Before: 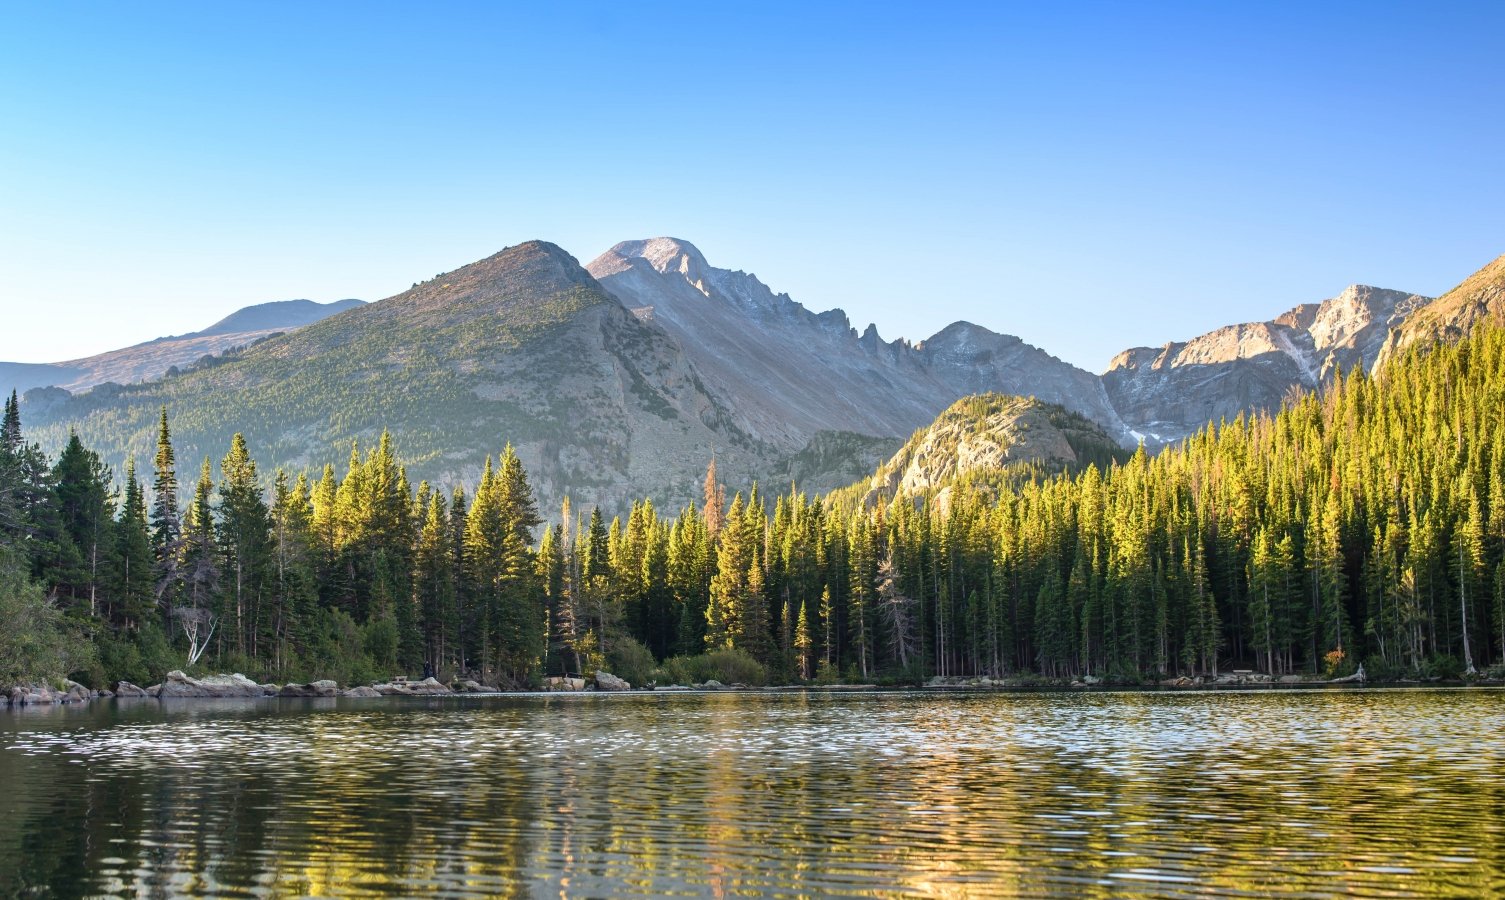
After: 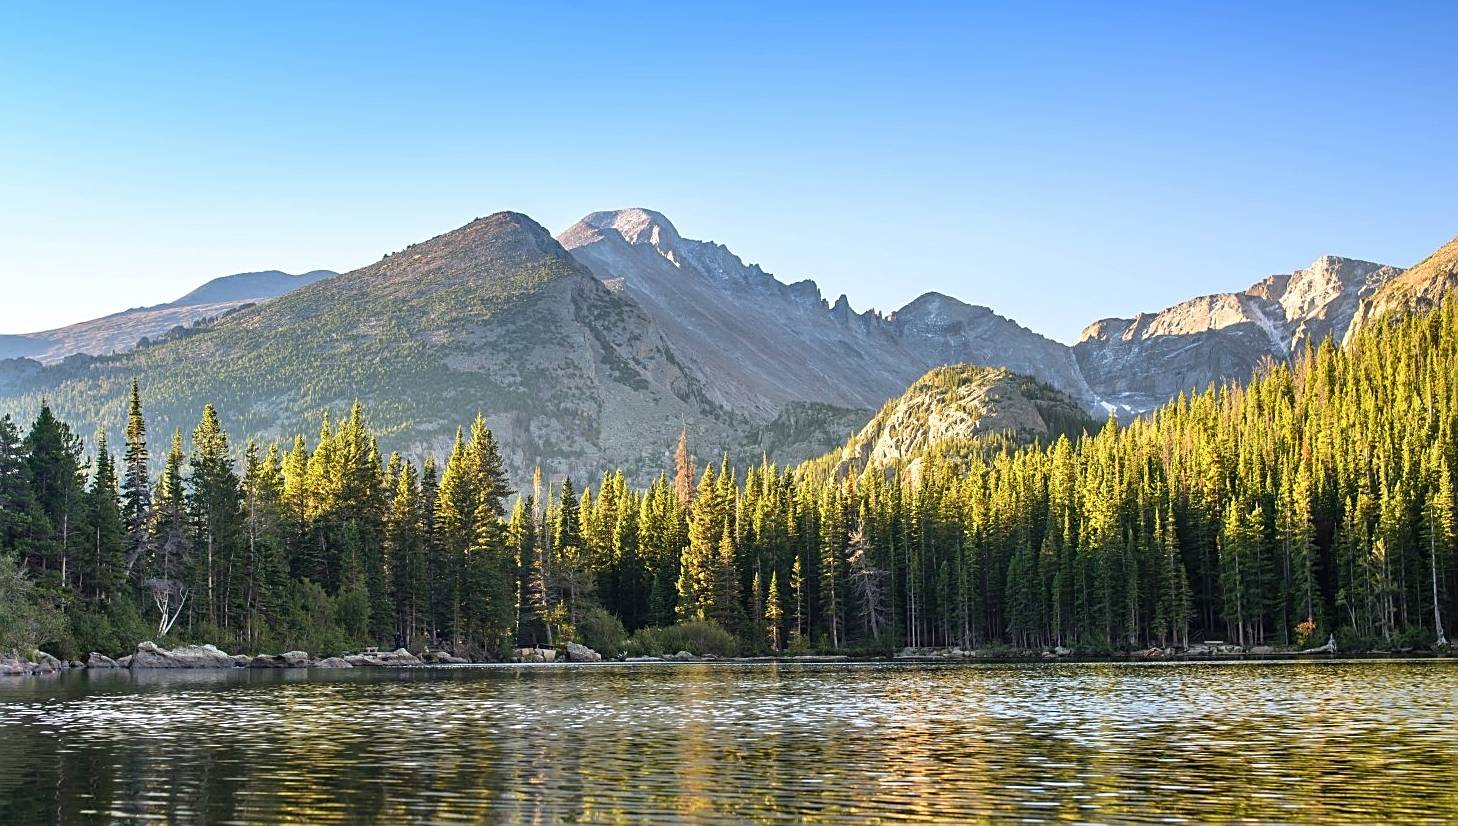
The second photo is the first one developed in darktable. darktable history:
crop: left 1.964%, top 3.251%, right 1.122%, bottom 4.933%
sharpen: amount 0.55
